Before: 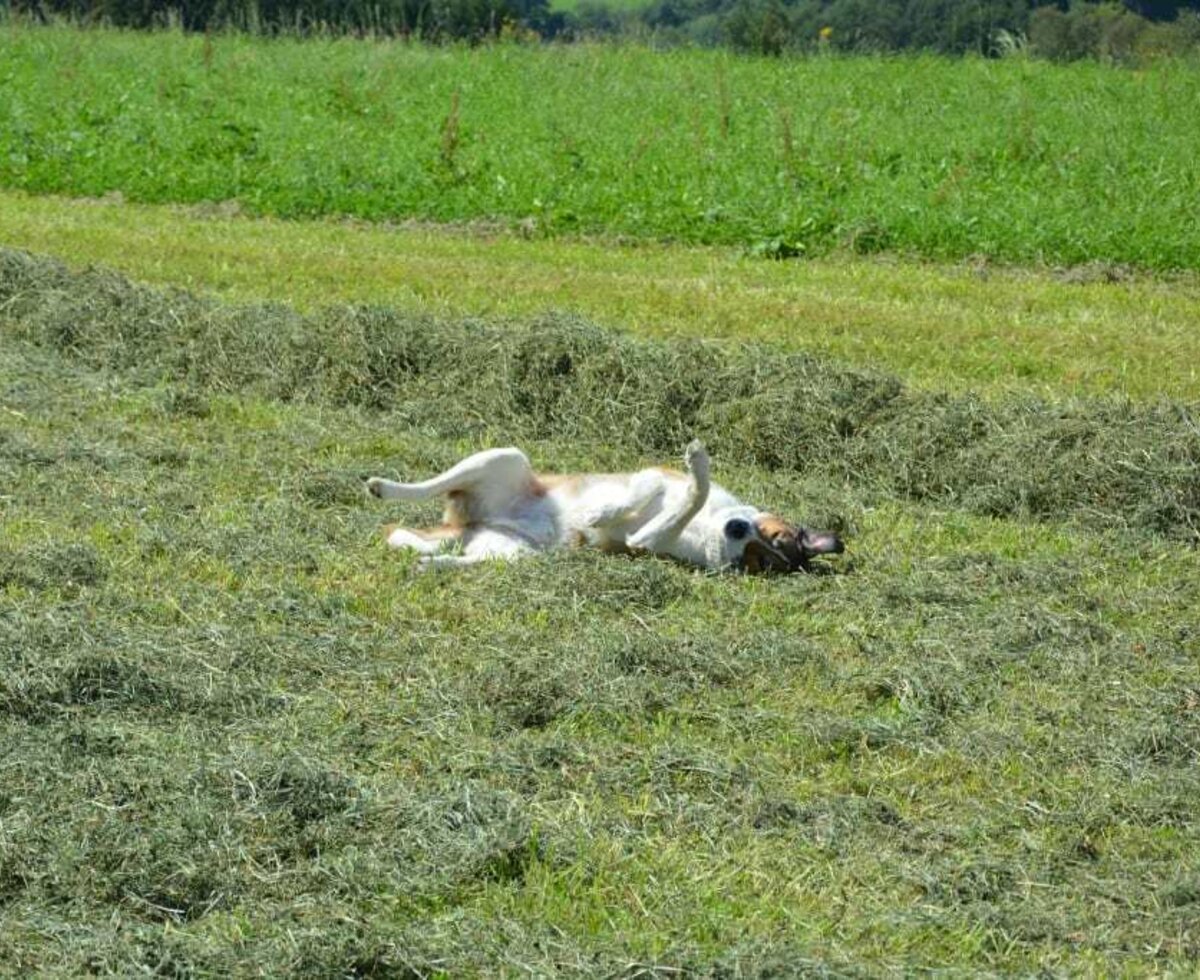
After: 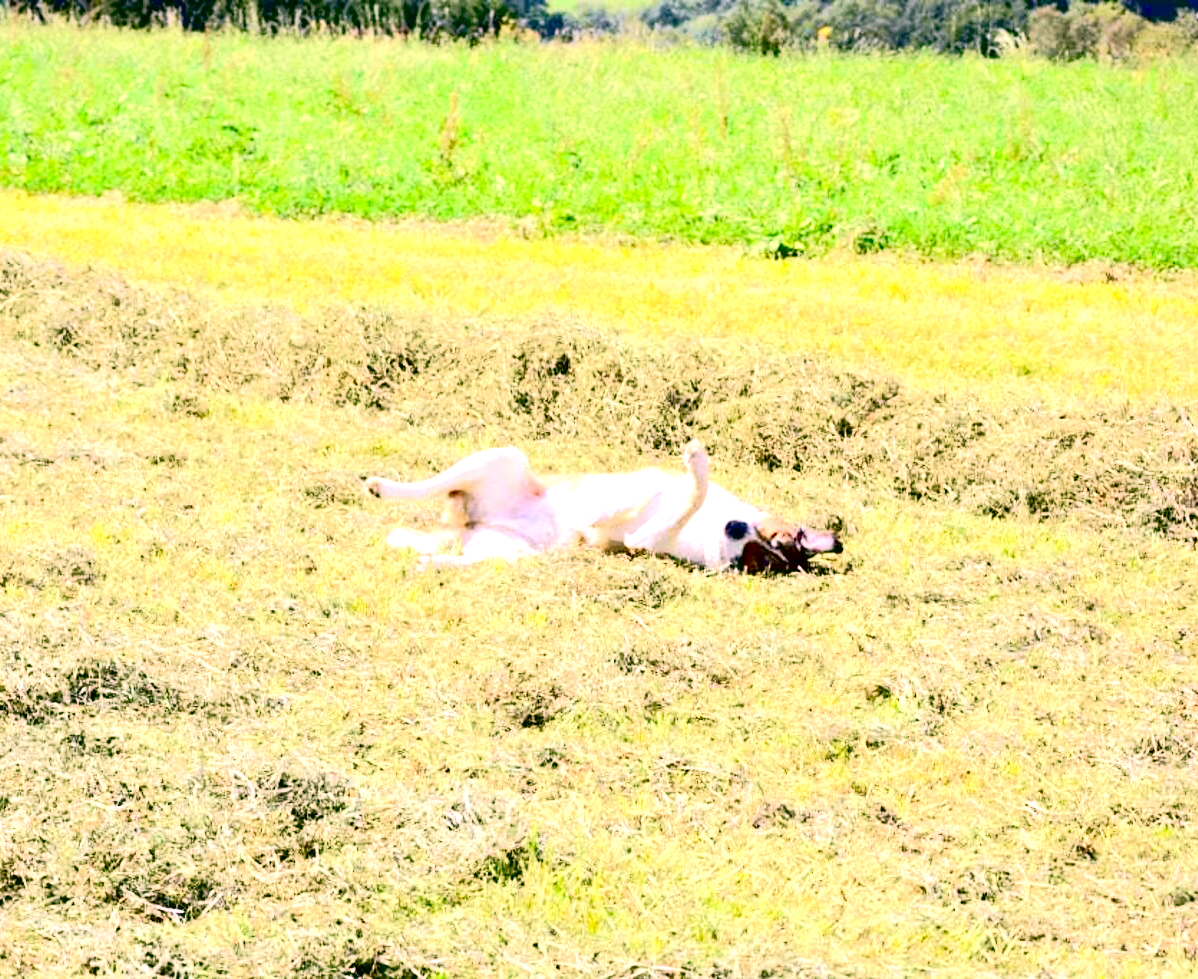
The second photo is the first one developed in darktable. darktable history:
crop and rotate: left 0.126%
tone curve: curves: ch0 [(0, 0.008) (0.081, 0.044) (0.177, 0.123) (0.283, 0.253) (0.427, 0.441) (0.495, 0.524) (0.661, 0.756) (0.796, 0.859) (1, 0.951)]; ch1 [(0, 0) (0.161, 0.092) (0.35, 0.33) (0.392, 0.392) (0.427, 0.426) (0.479, 0.472) (0.505, 0.5) (0.521, 0.519) (0.567, 0.556) (0.583, 0.588) (0.625, 0.627) (0.678, 0.733) (1, 1)]; ch2 [(0, 0) (0.346, 0.362) (0.404, 0.427) (0.502, 0.499) (0.523, 0.522) (0.544, 0.561) (0.58, 0.59) (0.629, 0.642) (0.717, 0.678) (1, 1)], color space Lab, independent channels, preserve colors none
exposure: black level correction 0.016, exposure 1.774 EV, compensate highlight preservation false
color correction: highlights a* 7.34, highlights b* 4.37
white balance: red 1.188, blue 1.11
